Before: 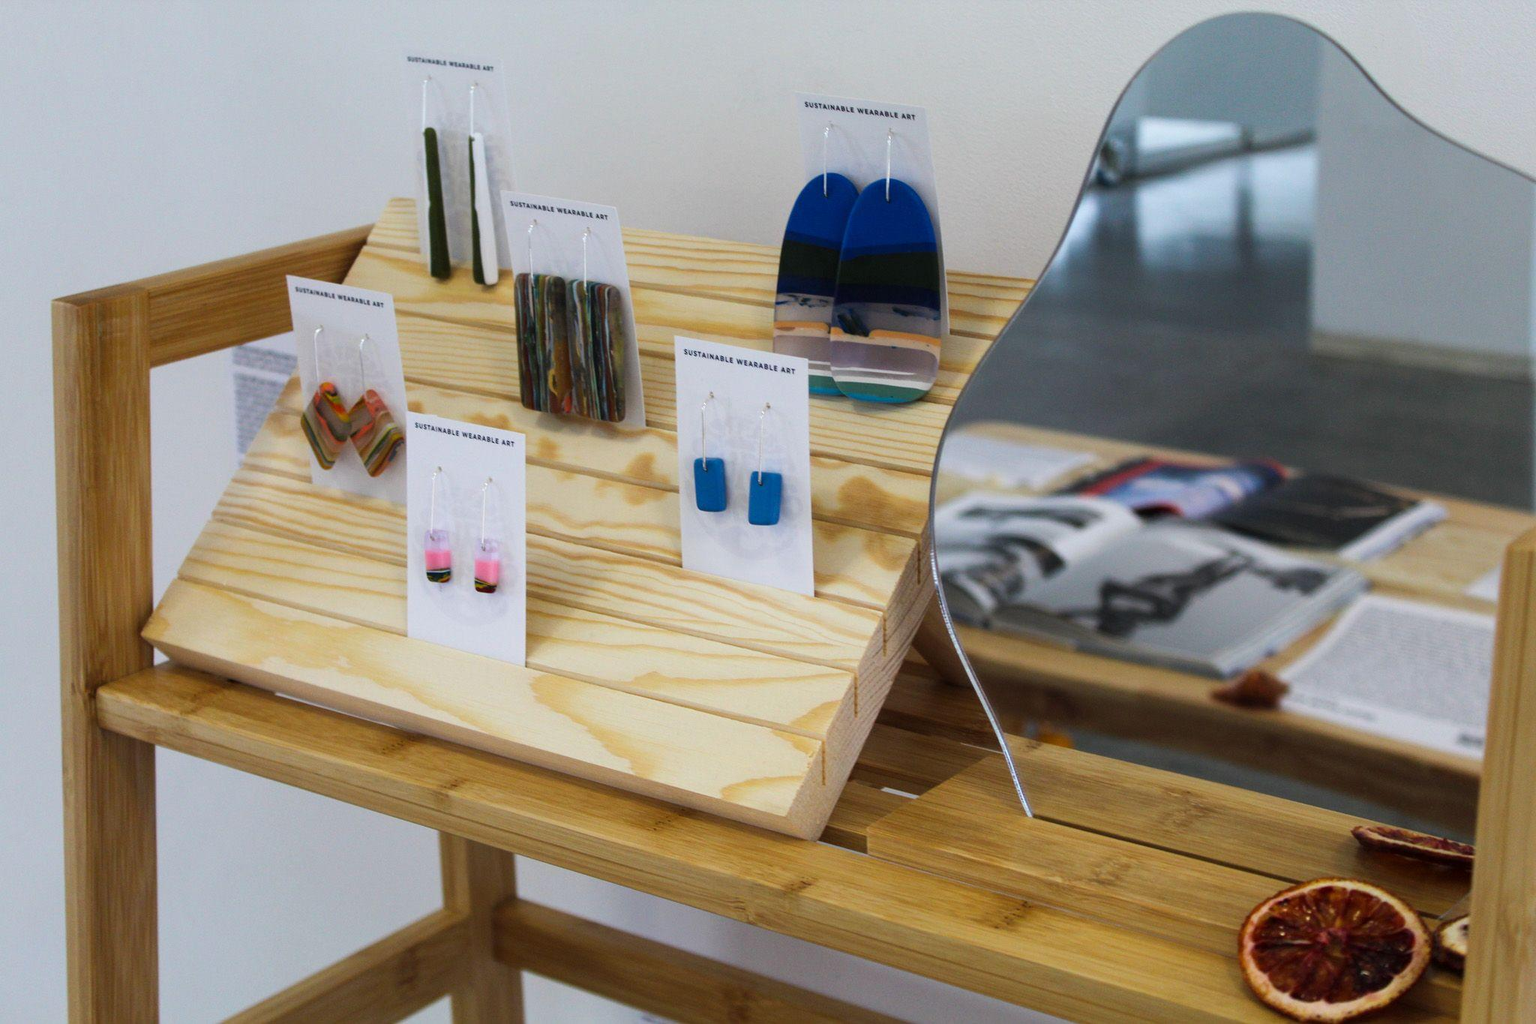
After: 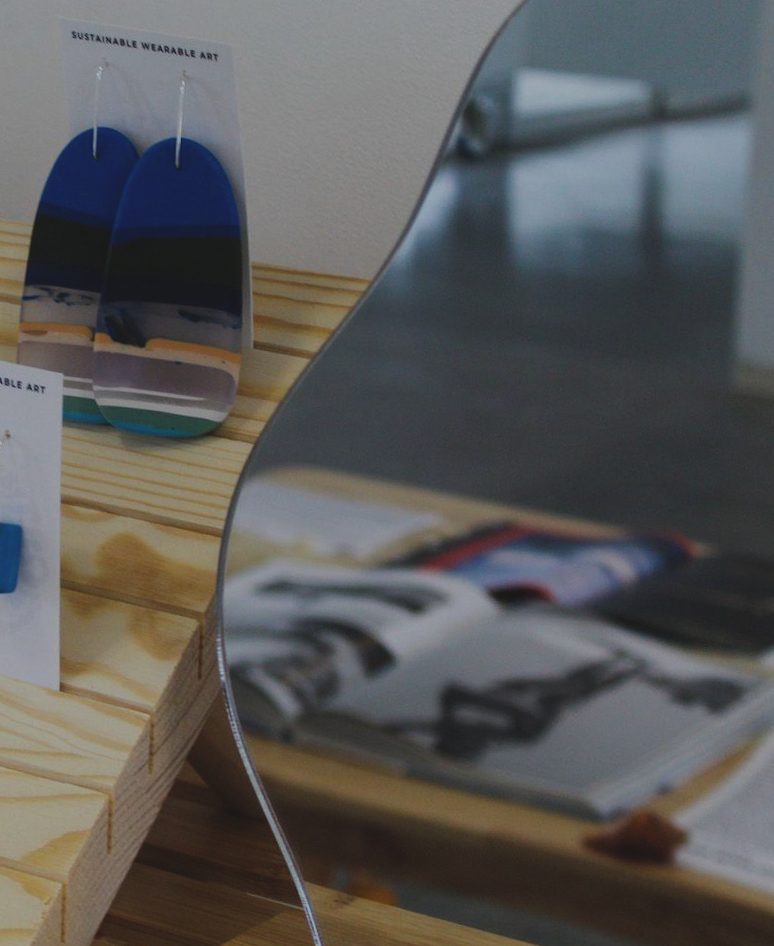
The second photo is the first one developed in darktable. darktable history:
exposure: black level correction -0.016, exposure -1.018 EV, compensate highlight preservation false
rotate and perspective: rotation 2.17°, automatic cropping off
tone equalizer: -8 EV 0.06 EV, smoothing diameter 25%, edges refinement/feathering 10, preserve details guided filter
crop and rotate: left 49.936%, top 10.094%, right 13.136%, bottom 24.256%
